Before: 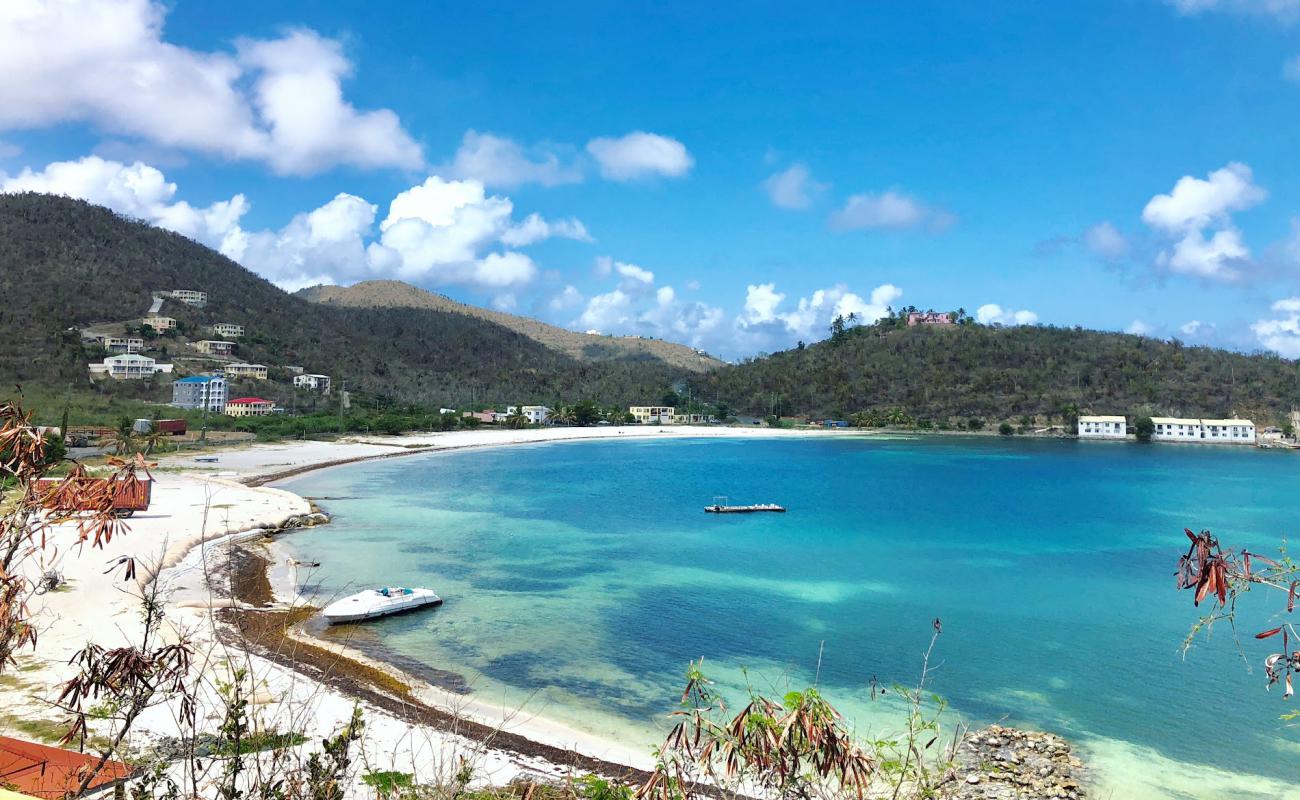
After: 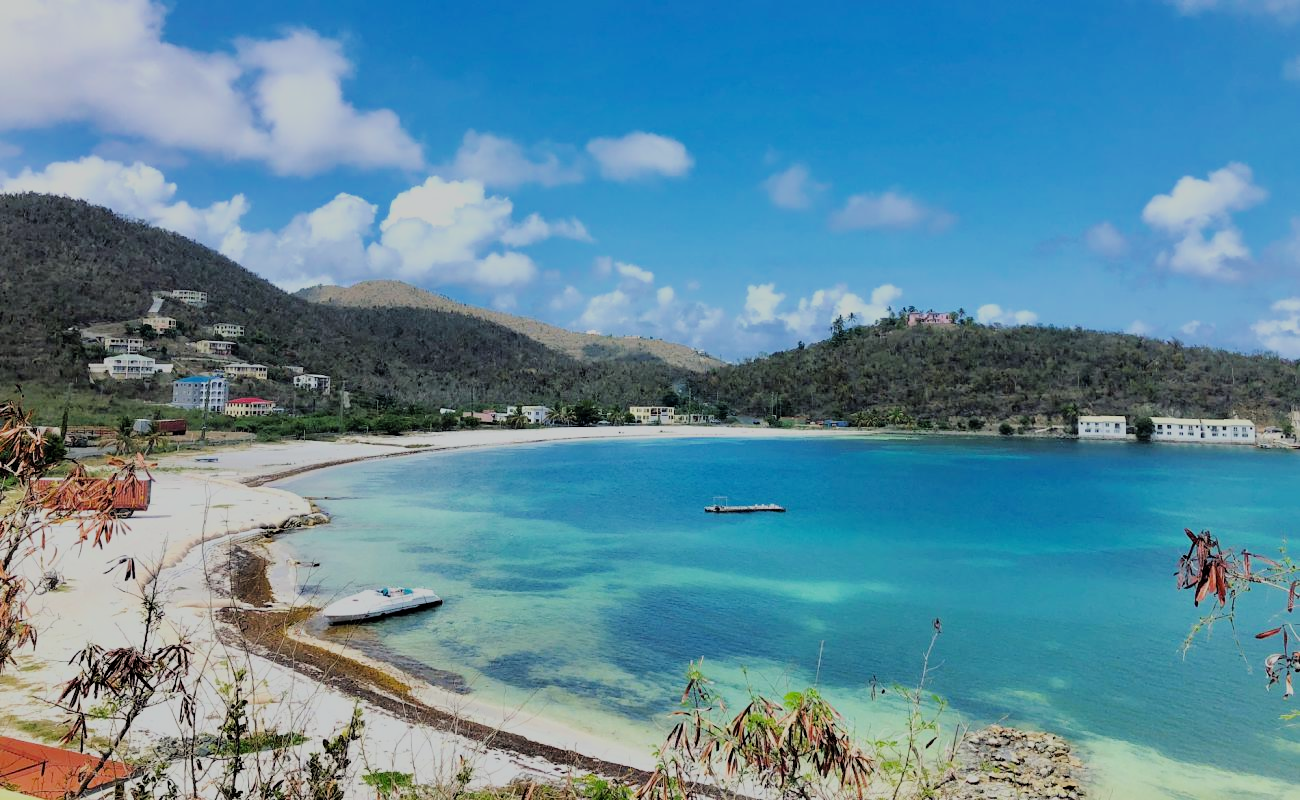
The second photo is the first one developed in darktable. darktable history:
tone equalizer: on, module defaults
filmic rgb: black relative exposure -6.15 EV, white relative exposure 6.96 EV, hardness 2.23, color science v6 (2022)
